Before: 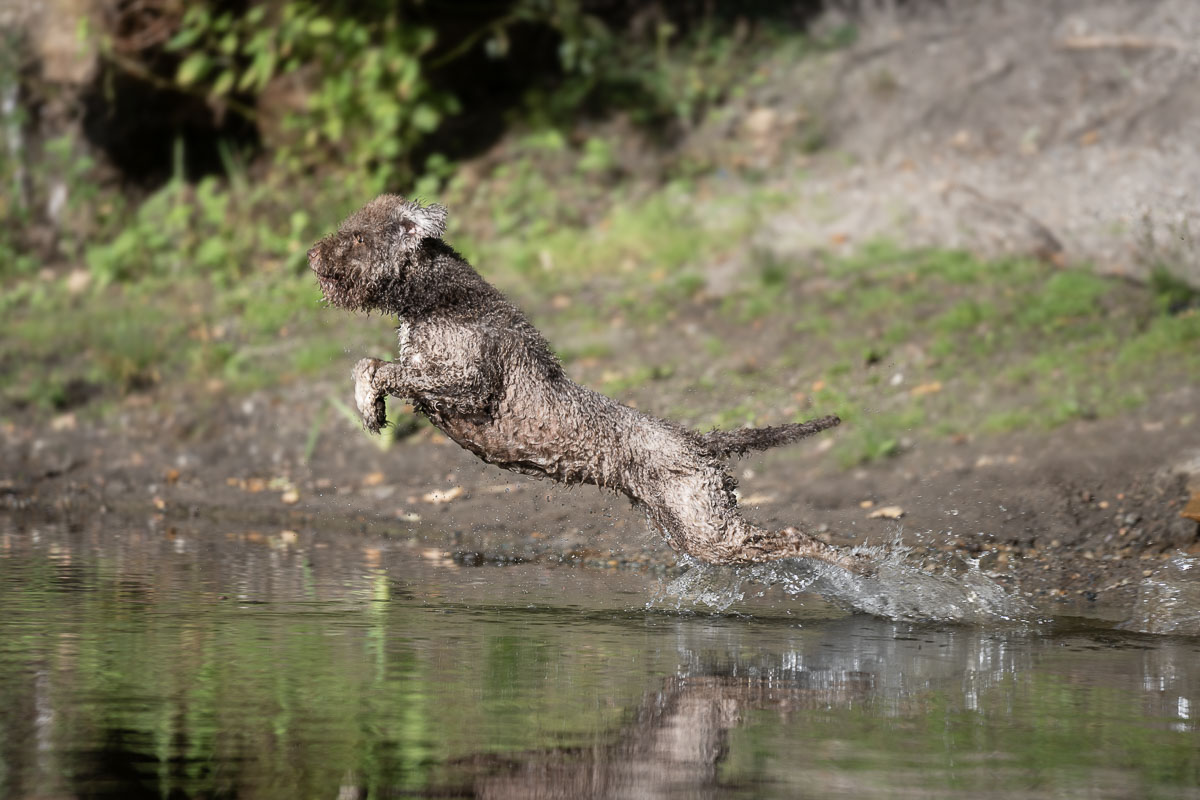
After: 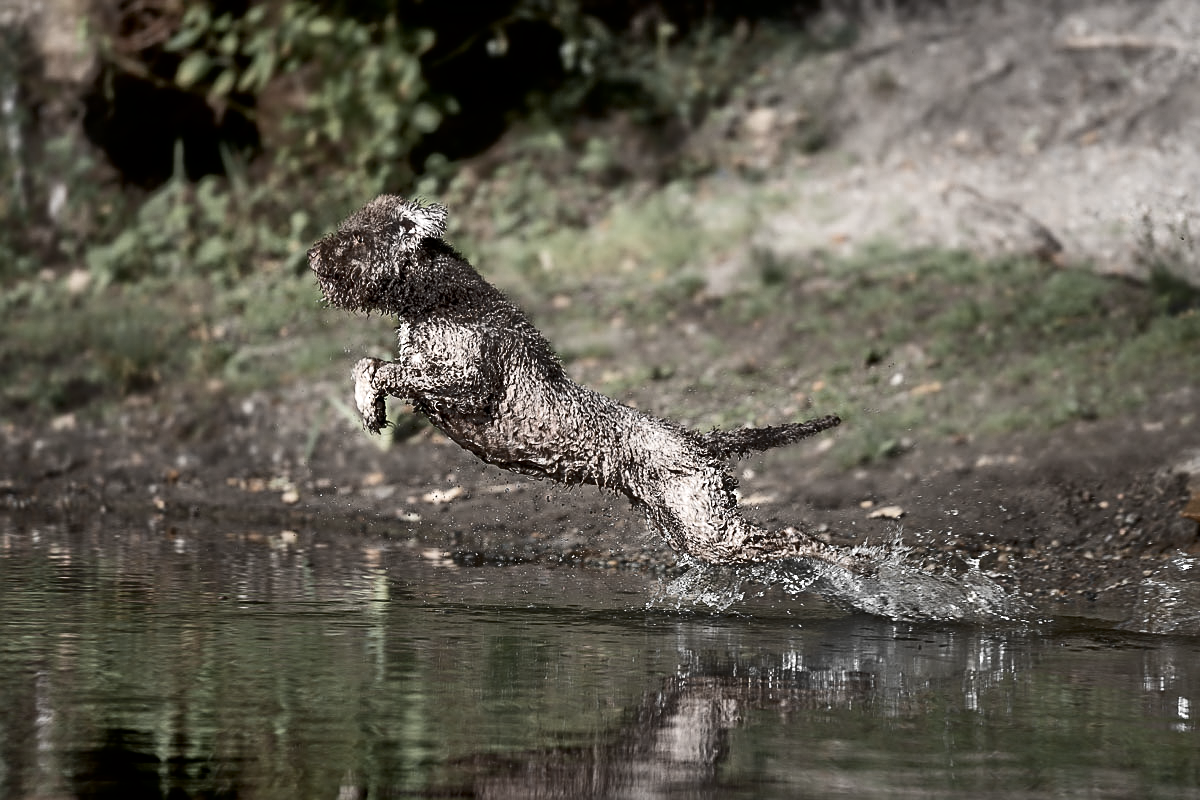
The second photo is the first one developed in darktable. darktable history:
tone equalizer: -8 EV -0.528 EV, -7 EV -0.319 EV, -6 EV -0.083 EV, -5 EV 0.413 EV, -4 EV 0.985 EV, -3 EV 0.791 EV, -2 EV -0.01 EV, -1 EV 0.14 EV, +0 EV -0.012 EV, smoothing 1
color zones: curves: ch0 [(0, 0.613) (0.01, 0.613) (0.245, 0.448) (0.498, 0.529) (0.642, 0.665) (0.879, 0.777) (0.99, 0.613)]; ch1 [(0, 0.035) (0.121, 0.189) (0.259, 0.197) (0.415, 0.061) (0.589, 0.022) (0.732, 0.022) (0.857, 0.026) (0.991, 0.053)]
sharpen: on, module defaults
contrast brightness saturation: contrast 0.22, brightness -0.19, saturation 0.24
